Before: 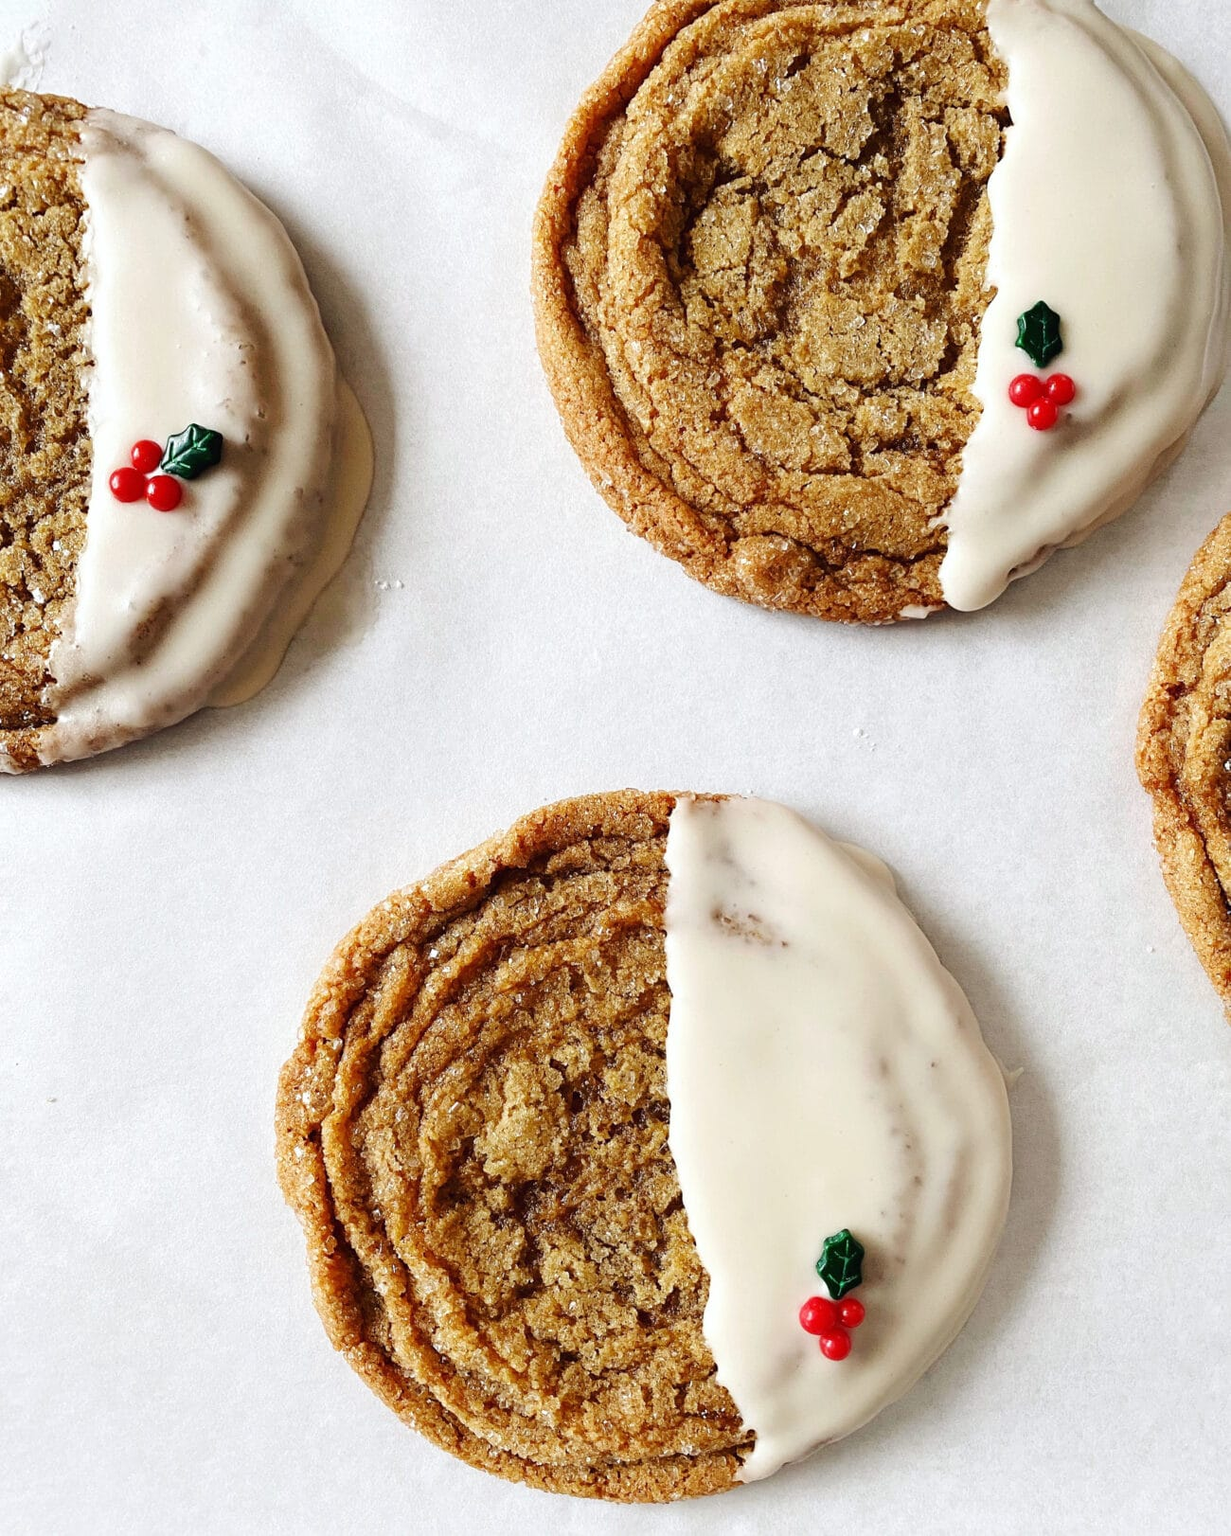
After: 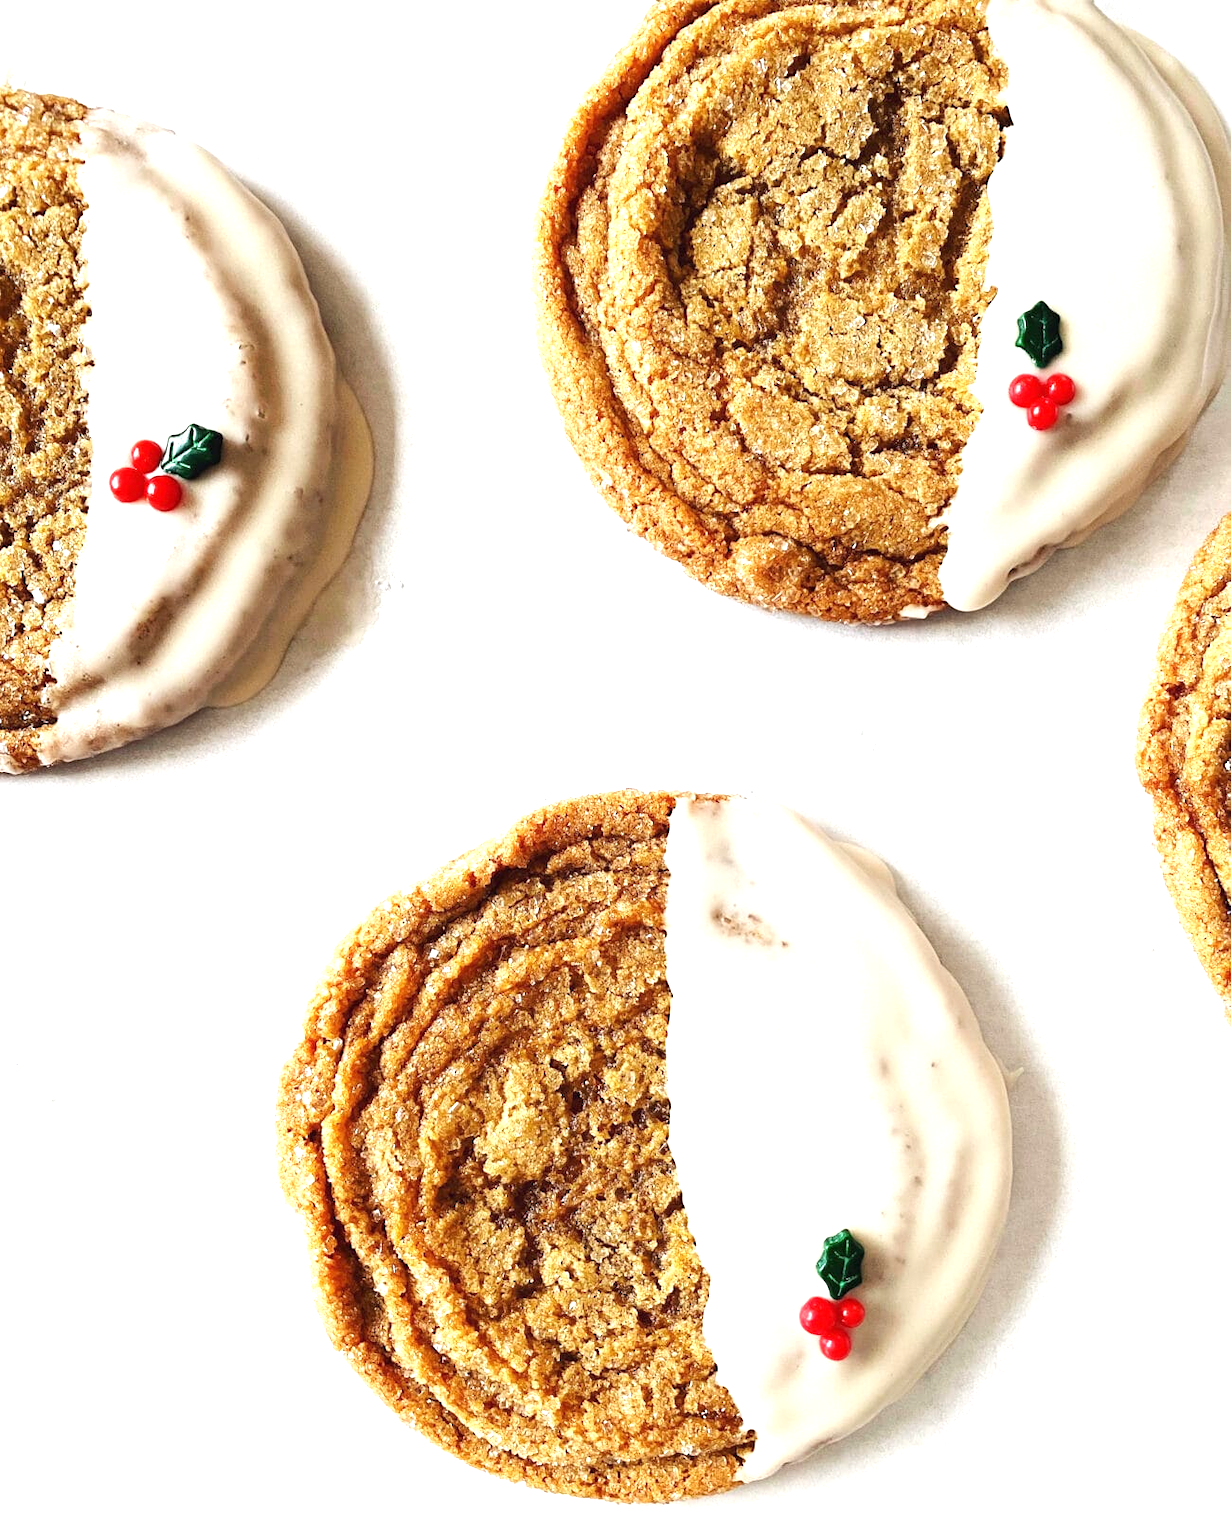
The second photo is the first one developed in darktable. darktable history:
exposure: black level correction 0, exposure 0.893 EV, compensate exposure bias true, compensate highlight preservation false
